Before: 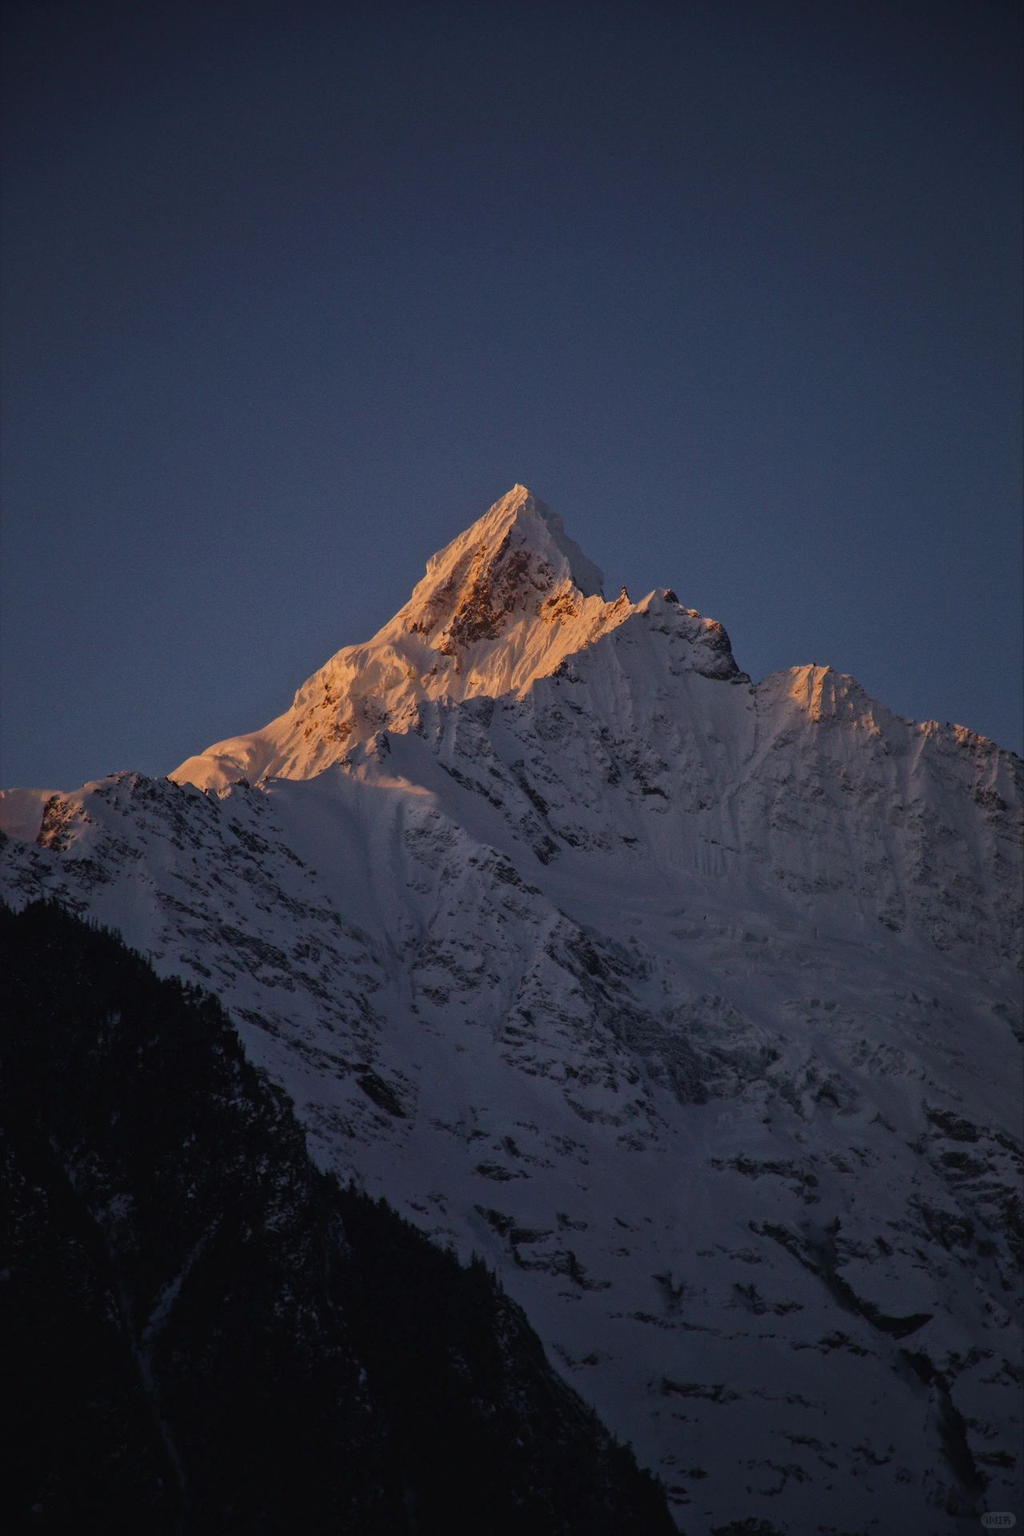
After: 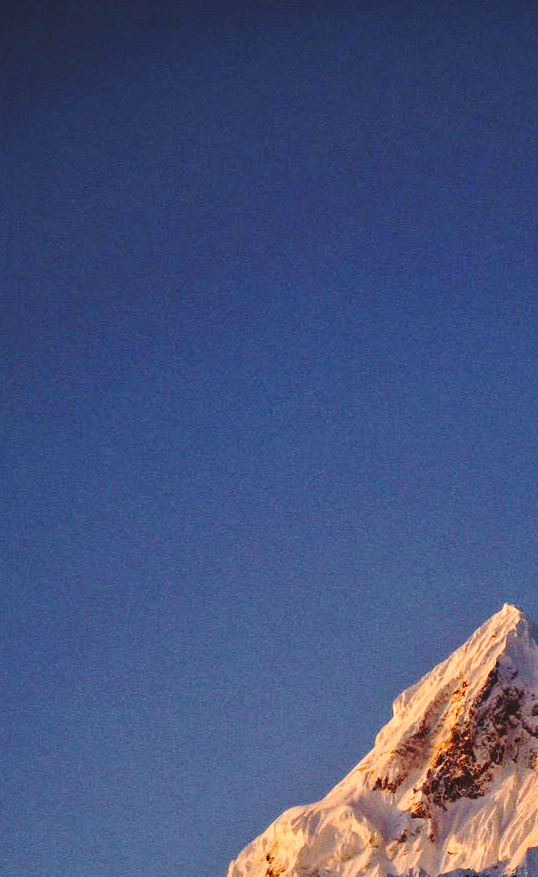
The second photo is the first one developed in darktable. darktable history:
local contrast: highlights 106%, shadows 97%, detail 119%, midtone range 0.2
shadows and highlights: soften with gaussian
crop and rotate: left 10.972%, top 0.092%, right 46.925%, bottom 54.2%
base curve: curves: ch0 [(0, 0) (0.032, 0.037) (0.105, 0.228) (0.435, 0.76) (0.856, 0.983) (1, 1)], preserve colors none
